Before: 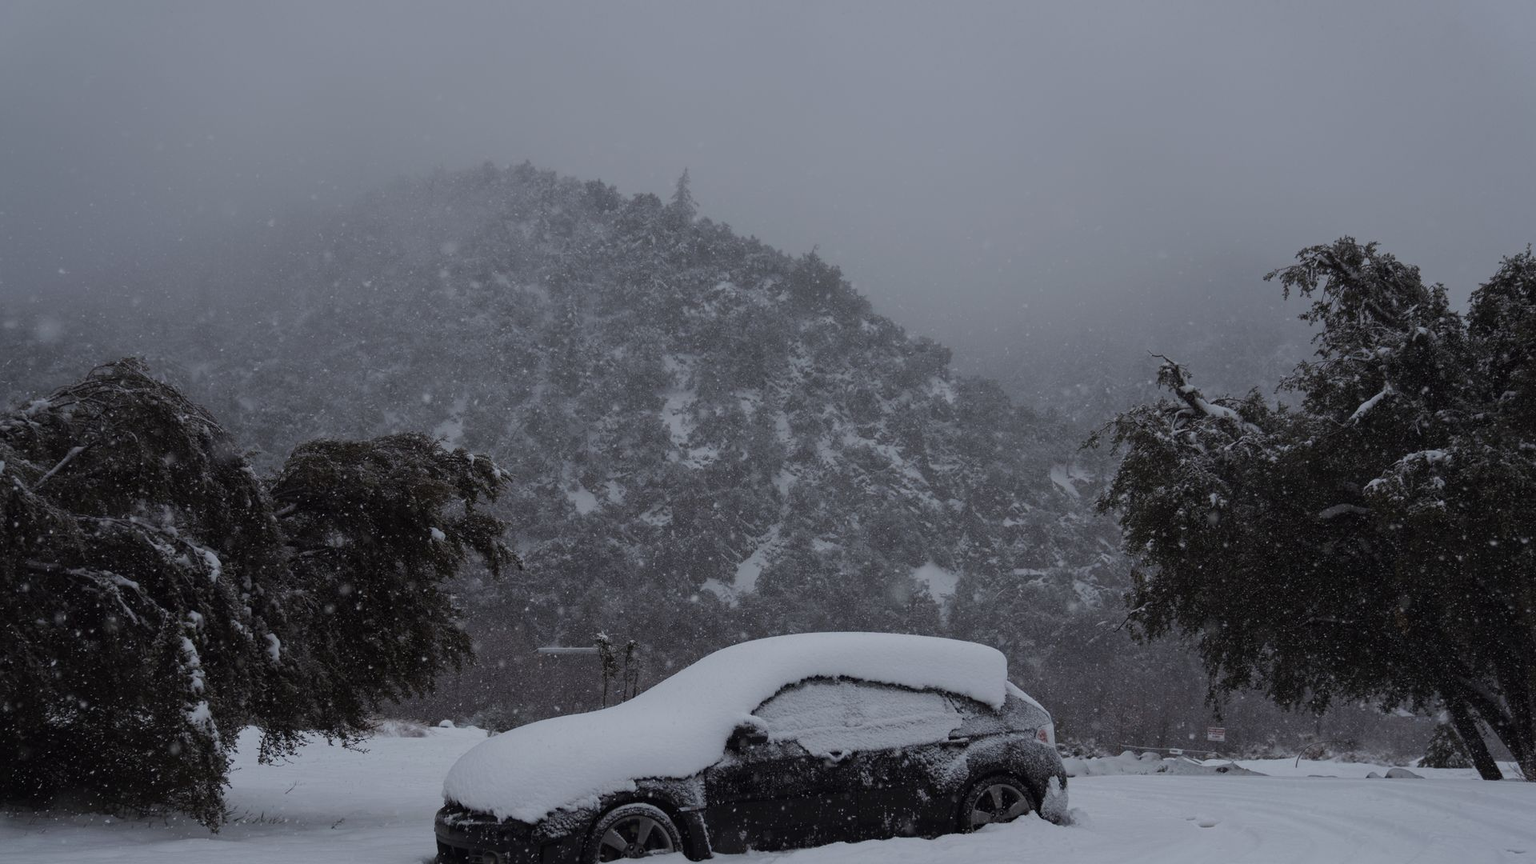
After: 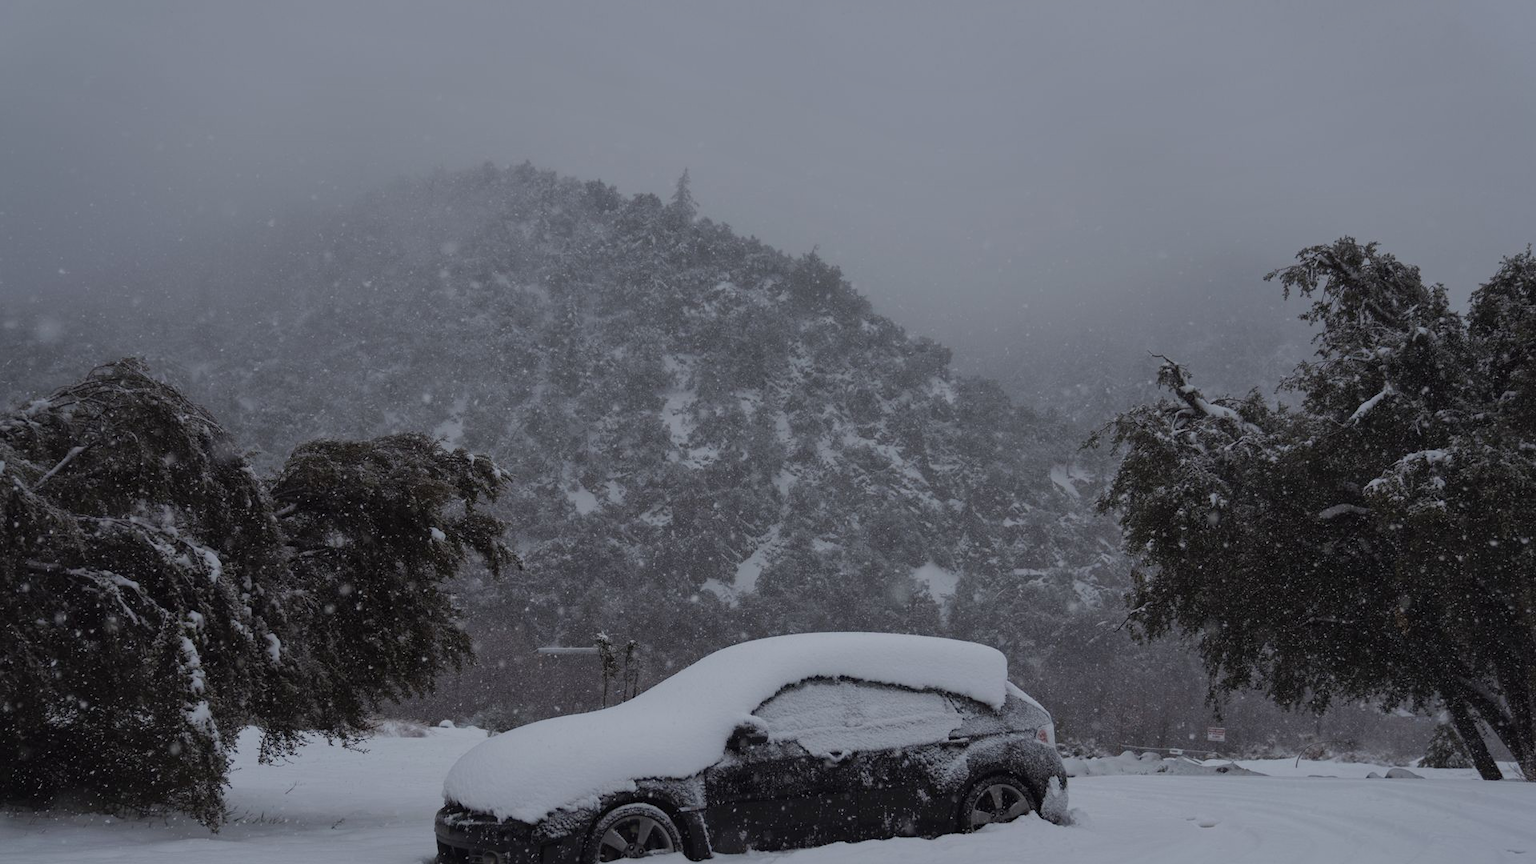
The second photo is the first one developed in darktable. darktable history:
shadows and highlights: shadows 40.1, highlights -59.97
